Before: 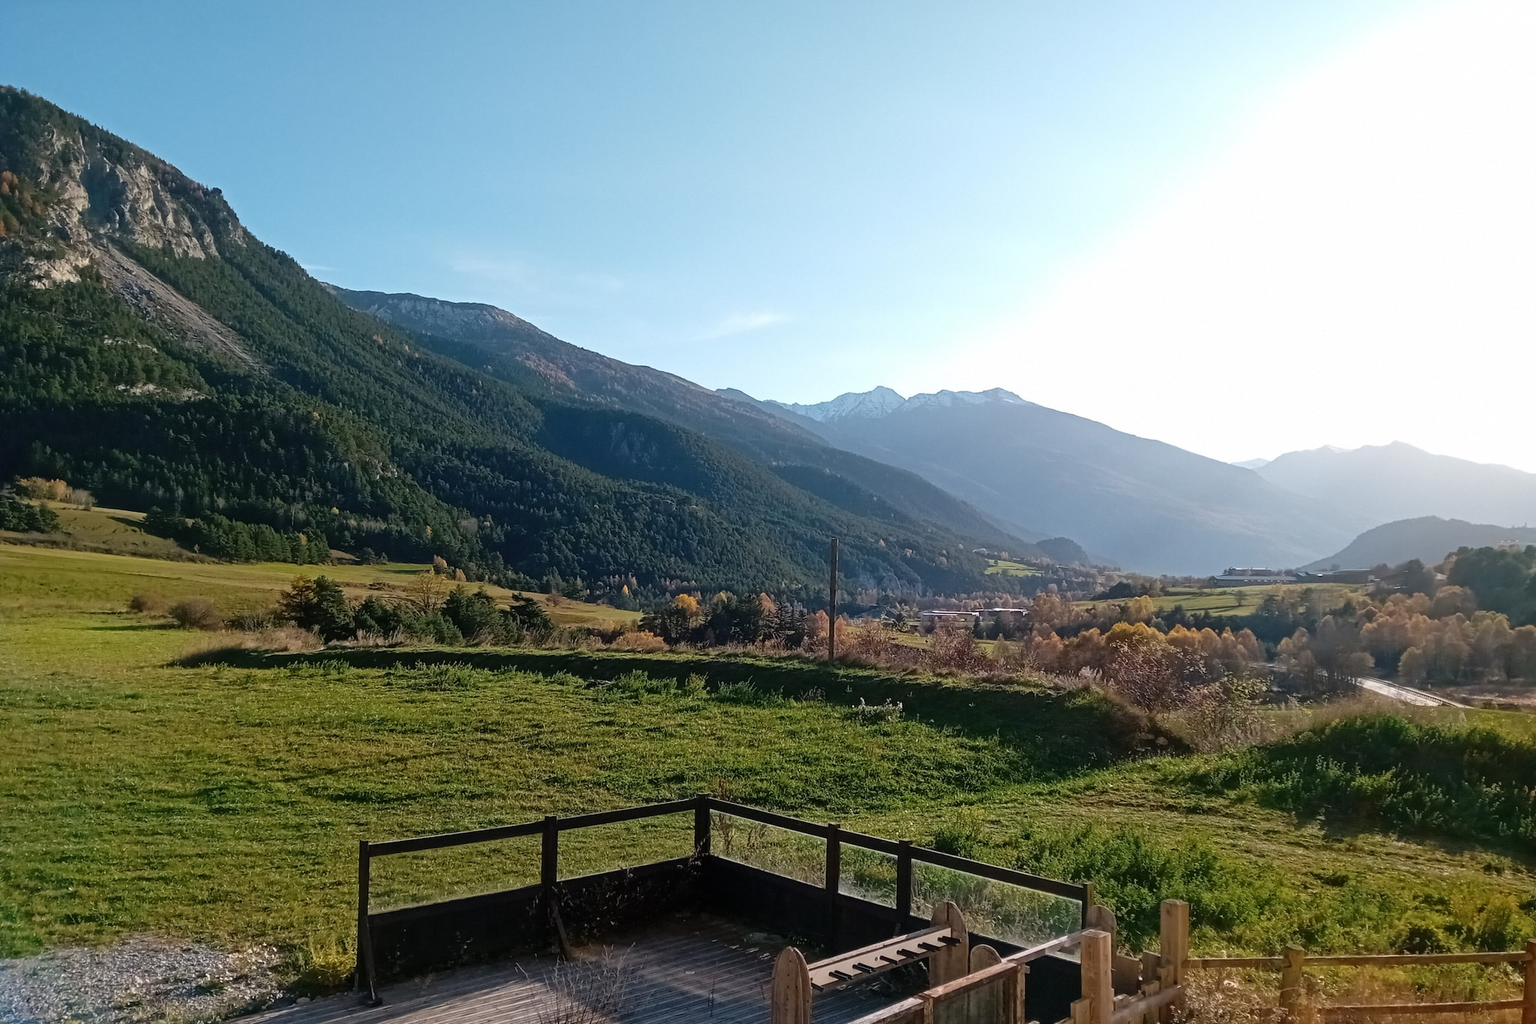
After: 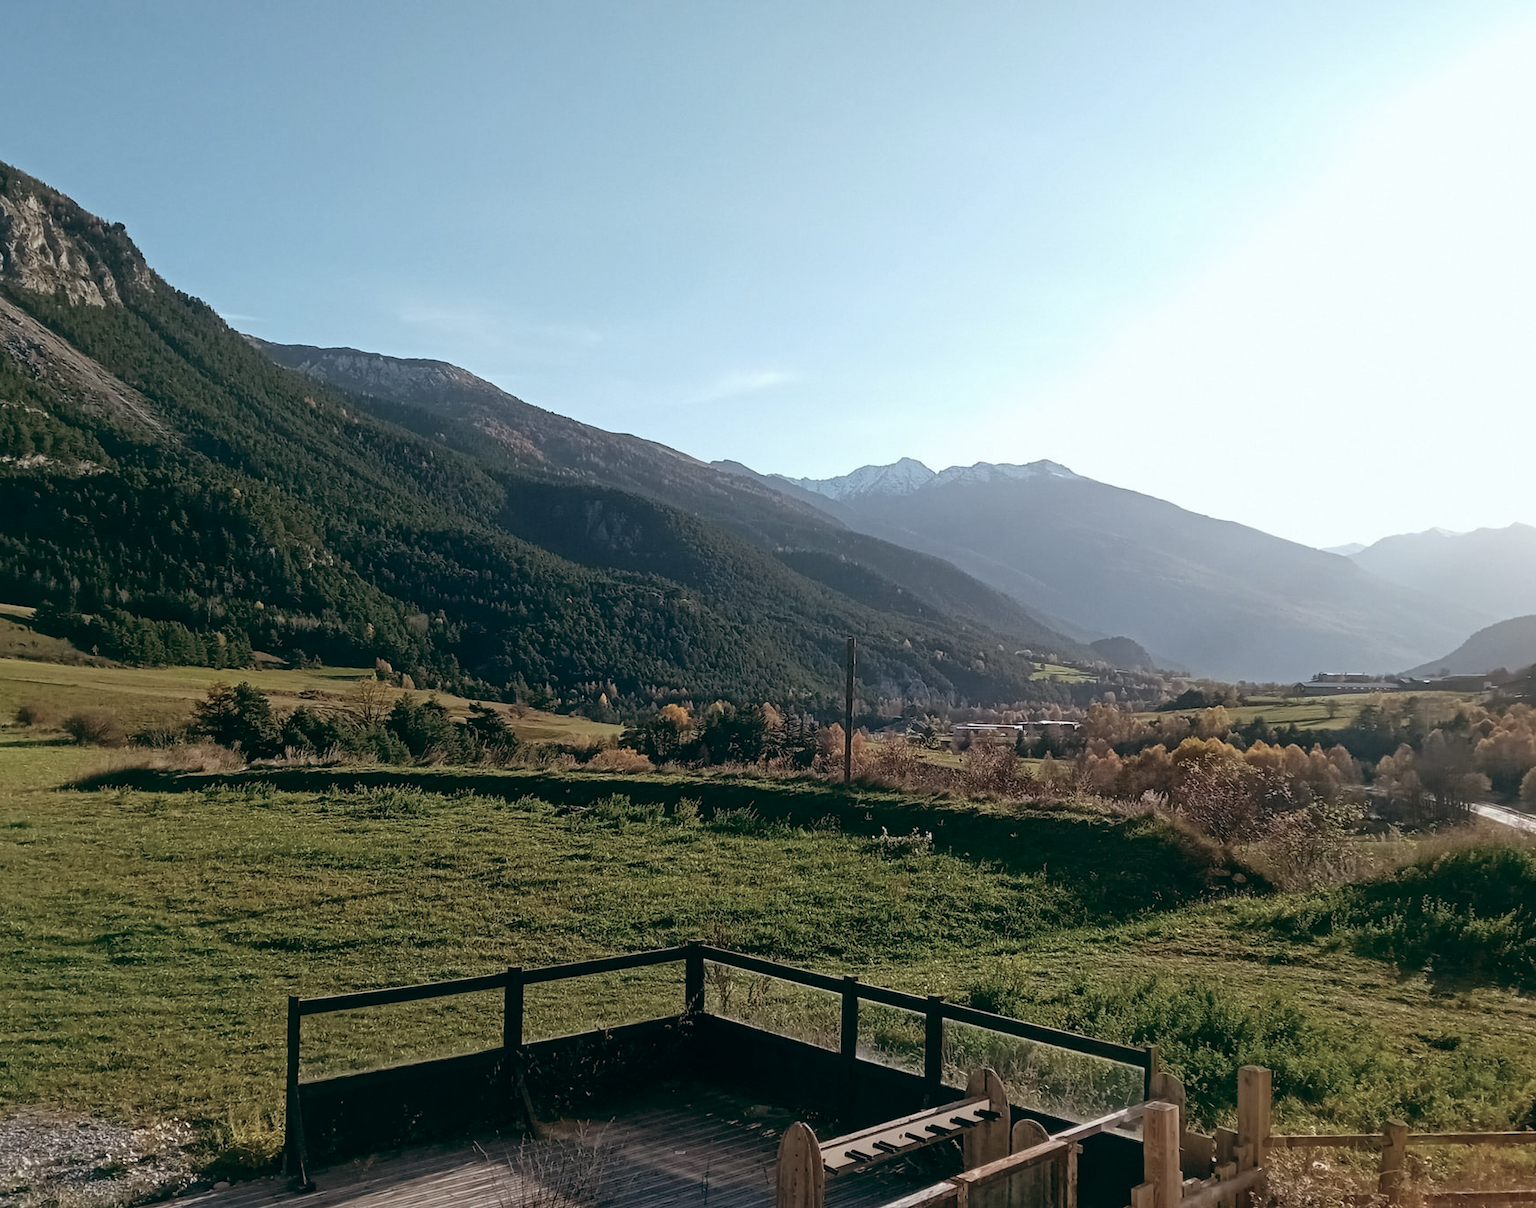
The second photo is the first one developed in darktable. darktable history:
color balance: lift [1, 0.994, 1.002, 1.006], gamma [0.957, 1.081, 1.016, 0.919], gain [0.97, 0.972, 1.01, 1.028], input saturation 91.06%, output saturation 79.8%
crop: left 7.598%, right 7.873%
